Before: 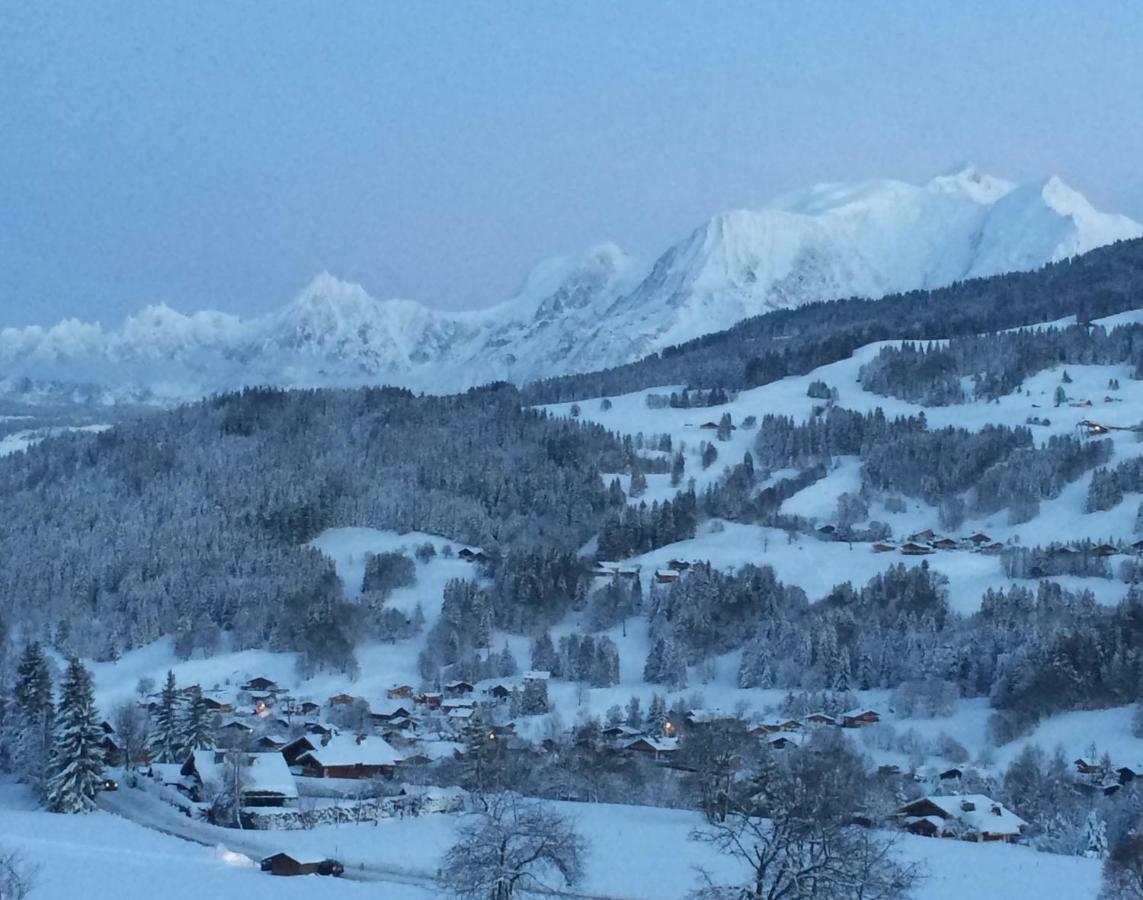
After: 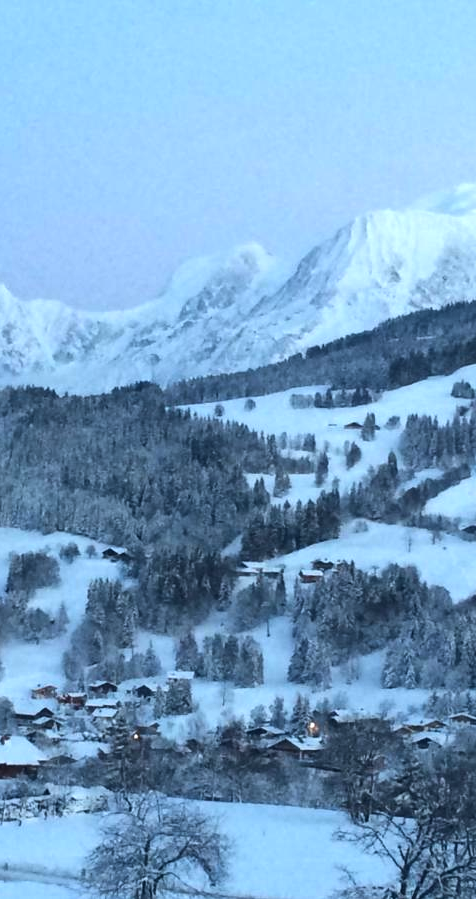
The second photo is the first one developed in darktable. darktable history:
crop: left 31.229%, right 27.105%
tone equalizer: -8 EV -0.75 EV, -7 EV -0.7 EV, -6 EV -0.6 EV, -5 EV -0.4 EV, -3 EV 0.4 EV, -2 EV 0.6 EV, -1 EV 0.7 EV, +0 EV 0.75 EV, edges refinement/feathering 500, mask exposure compensation -1.57 EV, preserve details no
